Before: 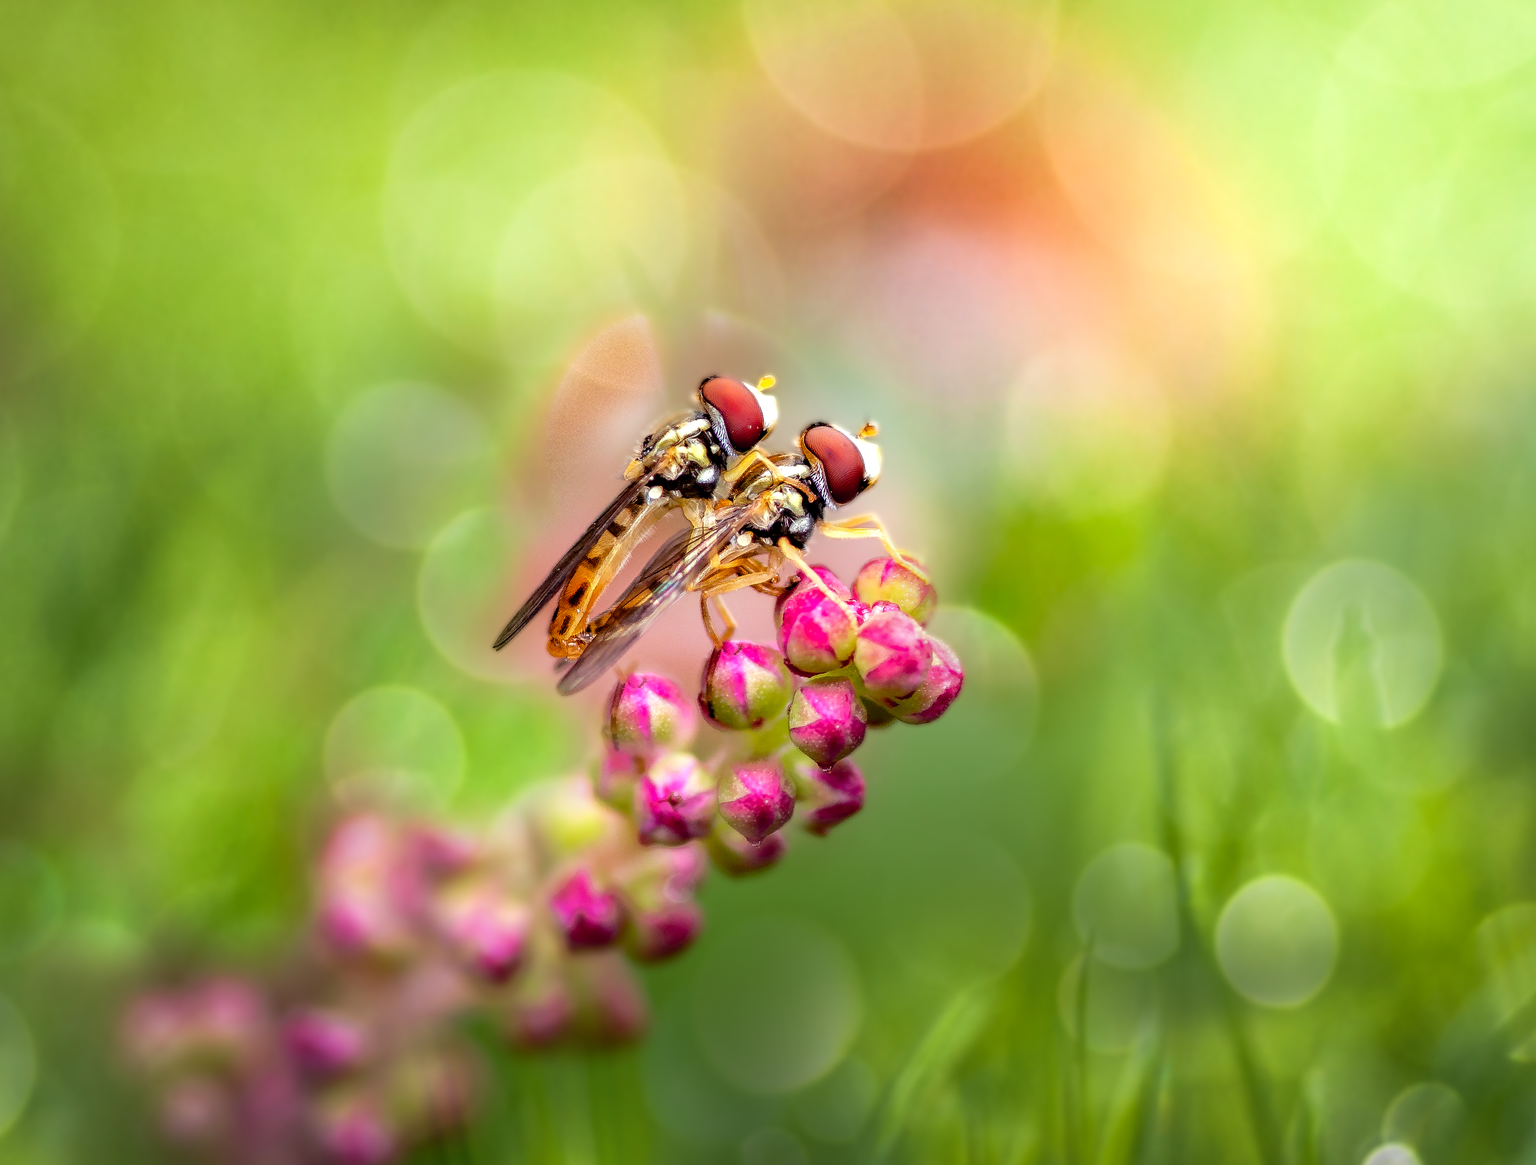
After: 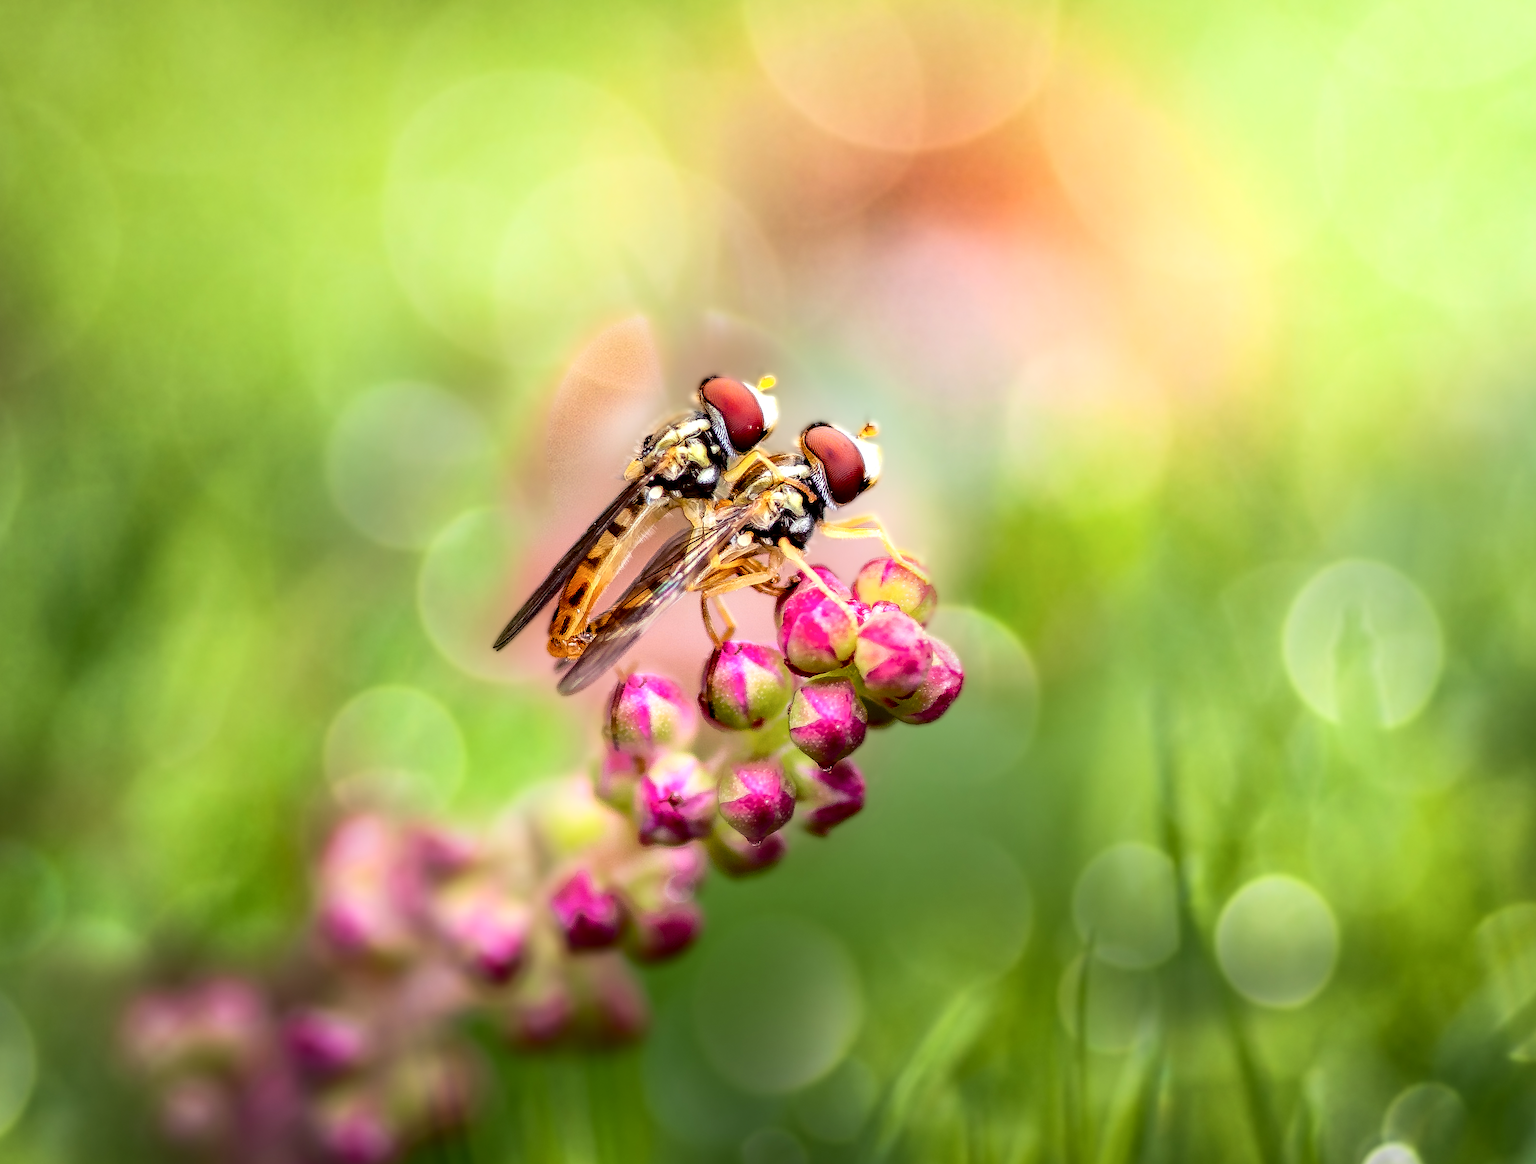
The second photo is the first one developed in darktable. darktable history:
contrast brightness saturation: contrast 0.215
